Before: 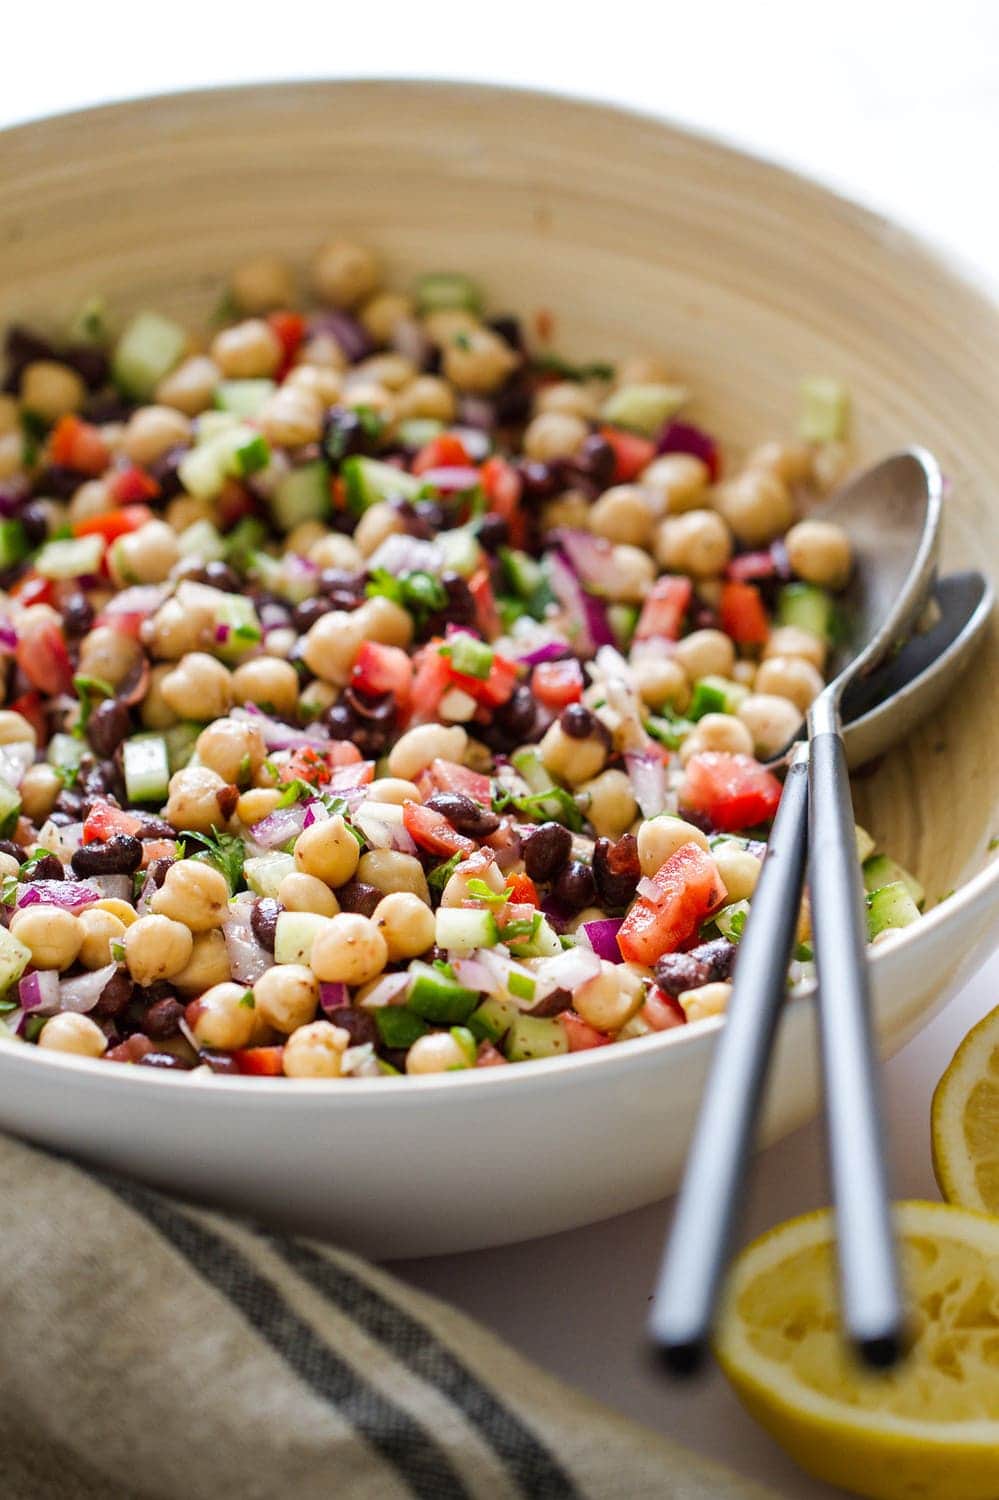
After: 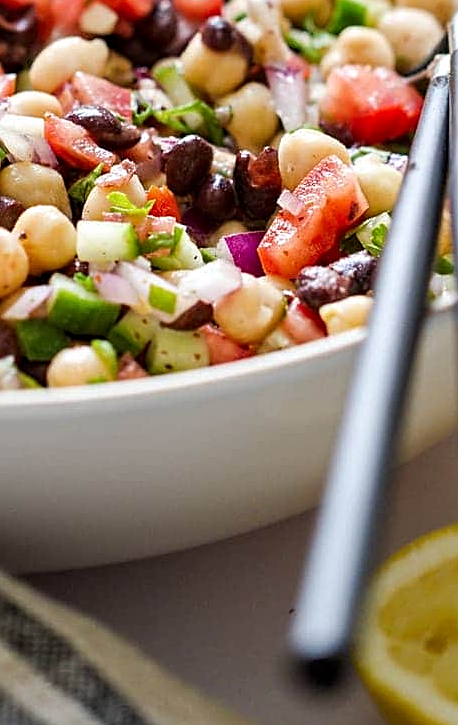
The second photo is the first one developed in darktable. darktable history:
contrast equalizer: y [[0.509, 0.517, 0.523, 0.523, 0.517, 0.509], [0.5 ×6], [0.5 ×6], [0 ×6], [0 ×6]]
crop: left 35.976%, top 45.819%, right 18.162%, bottom 5.807%
sharpen: on, module defaults
